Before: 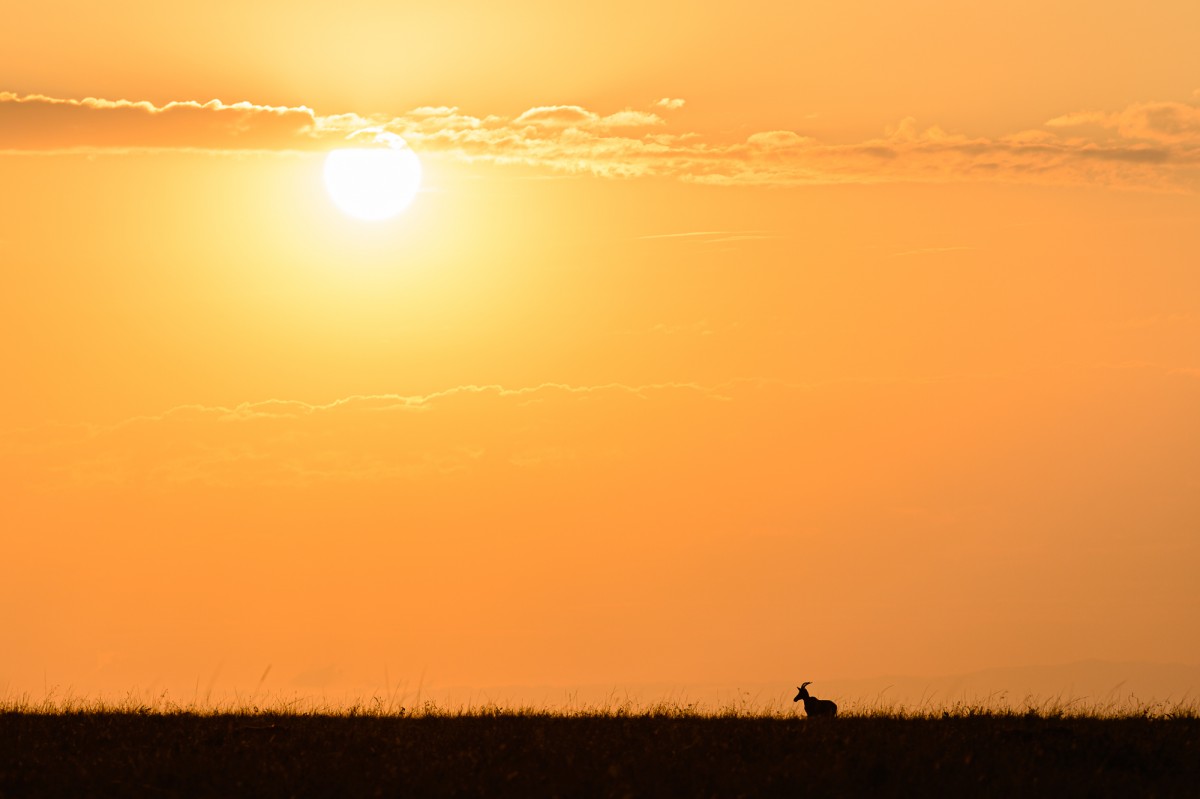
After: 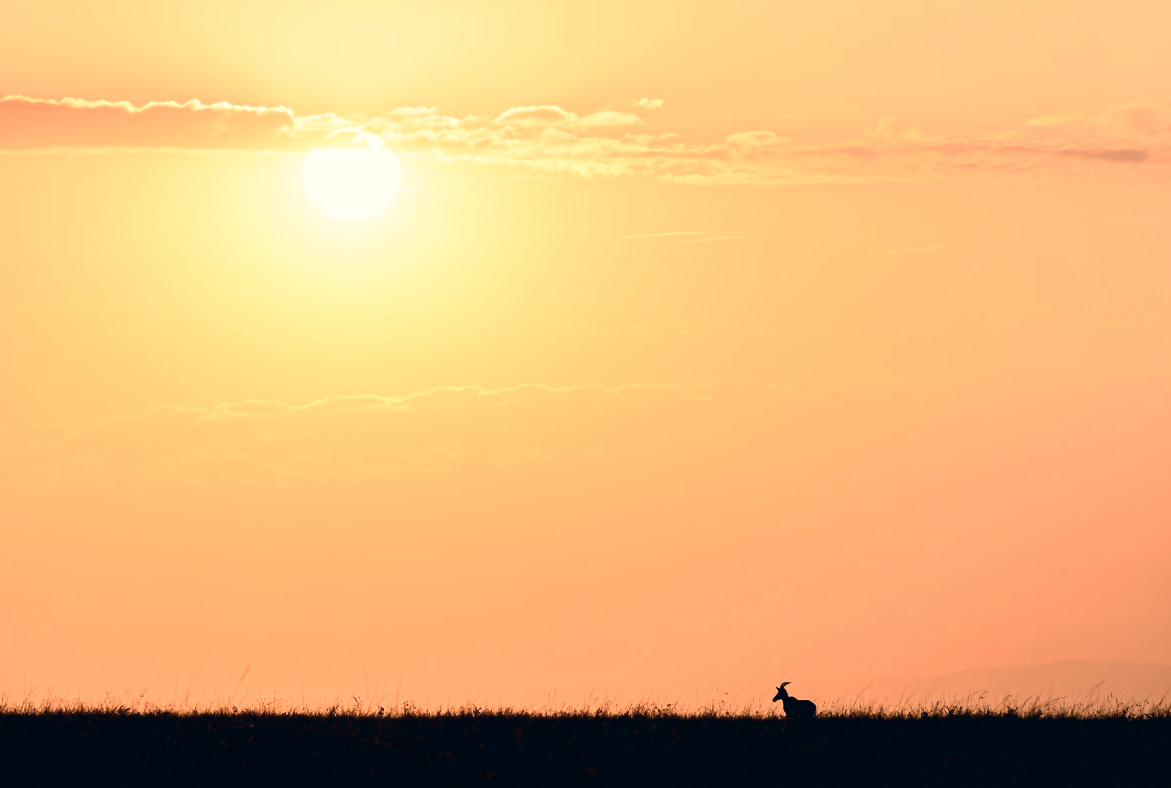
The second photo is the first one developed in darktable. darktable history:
exposure: exposure 0.2 EV, compensate highlight preservation false
color correction: highlights a* 10.32, highlights b* 14.66, shadows a* -9.59, shadows b* -15.02
color contrast: blue-yellow contrast 0.7
crop and rotate: left 1.774%, right 0.633%, bottom 1.28%
contrast brightness saturation: contrast 0.28
